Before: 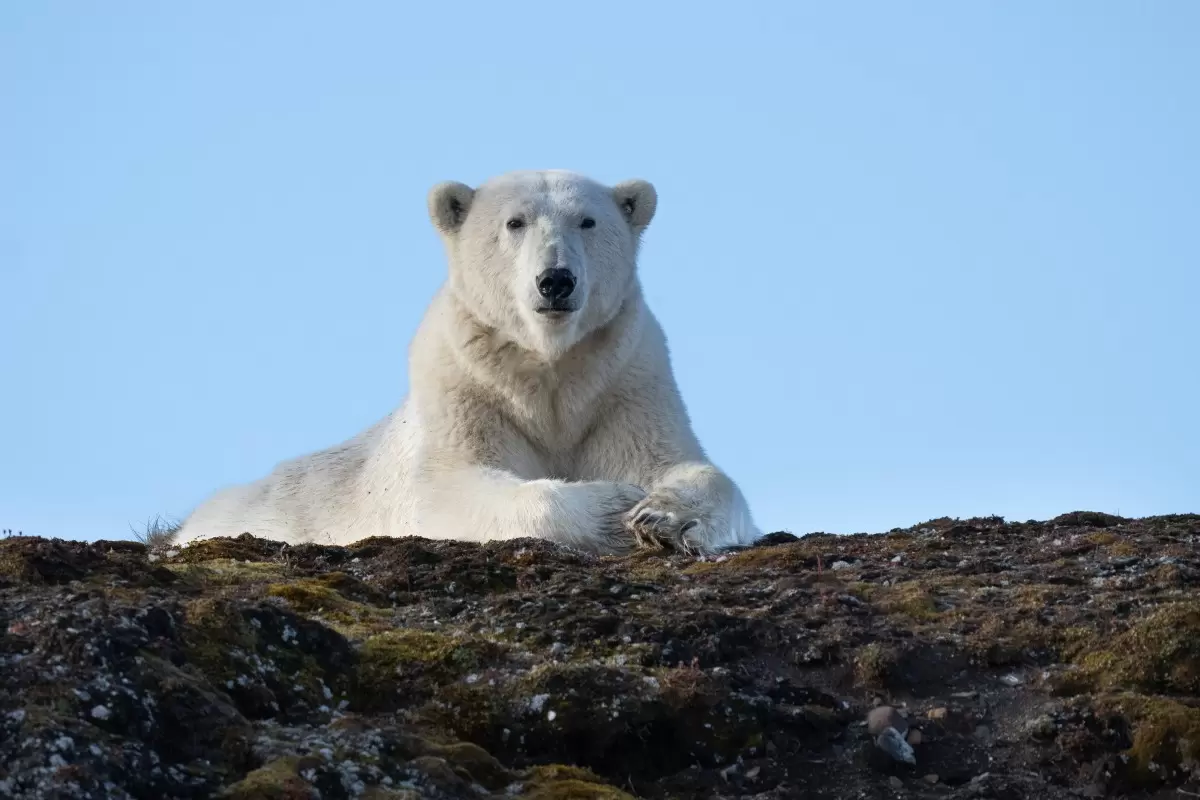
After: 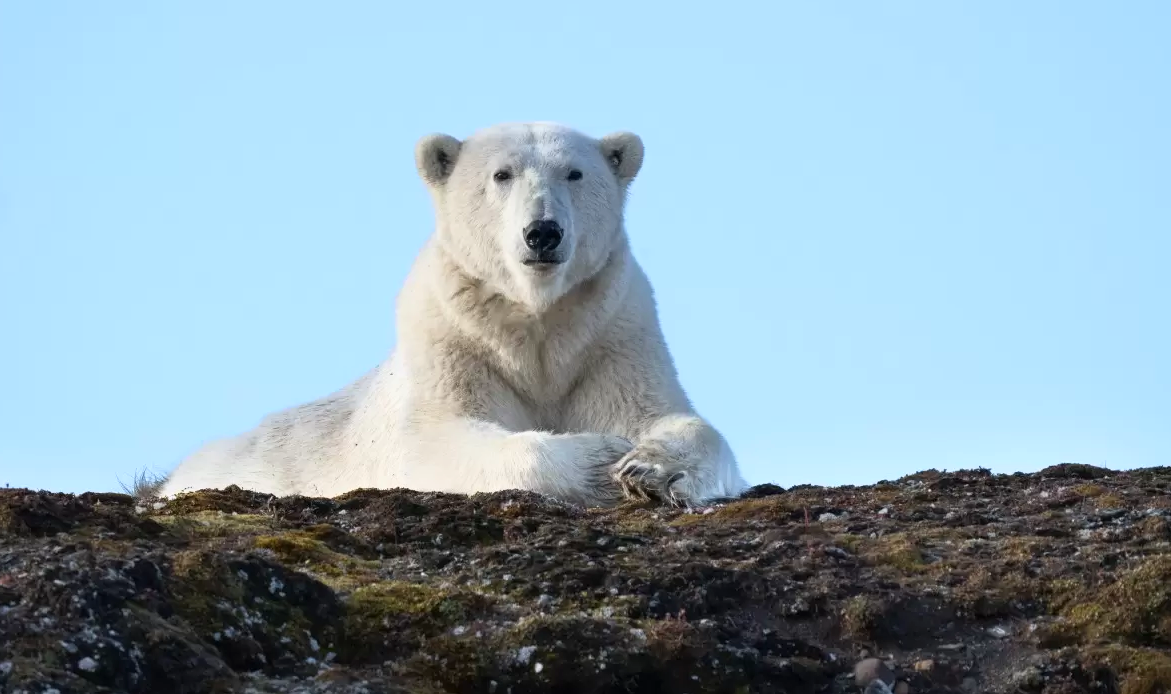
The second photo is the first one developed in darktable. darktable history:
crop: left 1.125%, top 6.109%, right 1.273%, bottom 7.069%
base curve: curves: ch0 [(0, 0) (0.666, 0.806) (1, 1)], exposure shift 0.01
